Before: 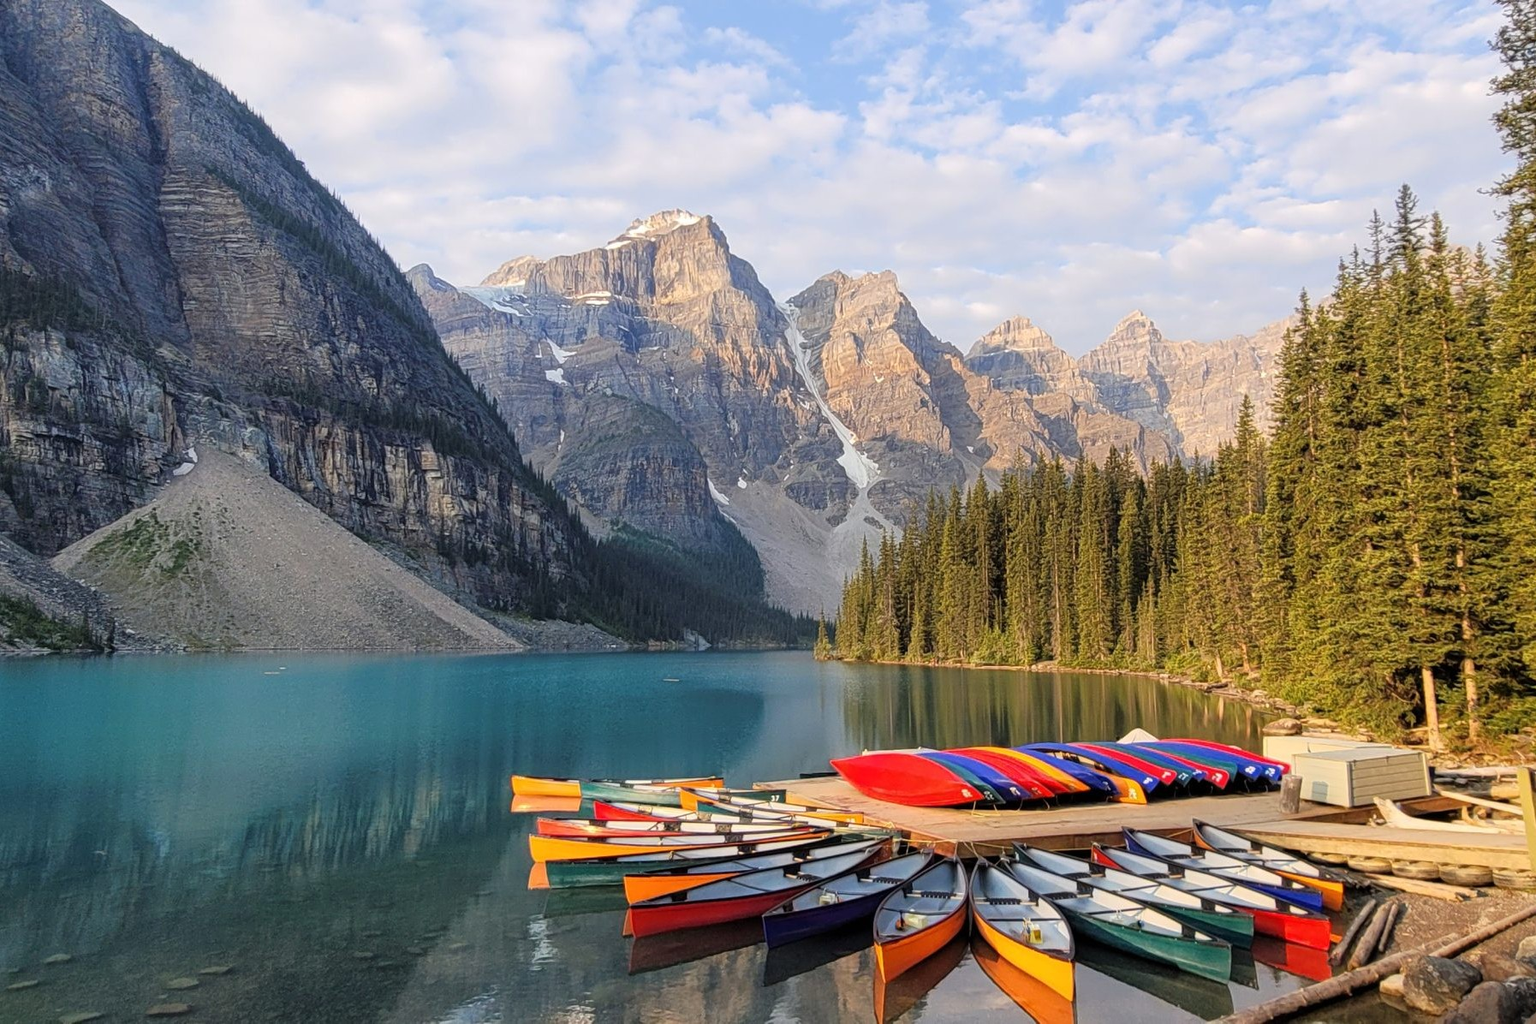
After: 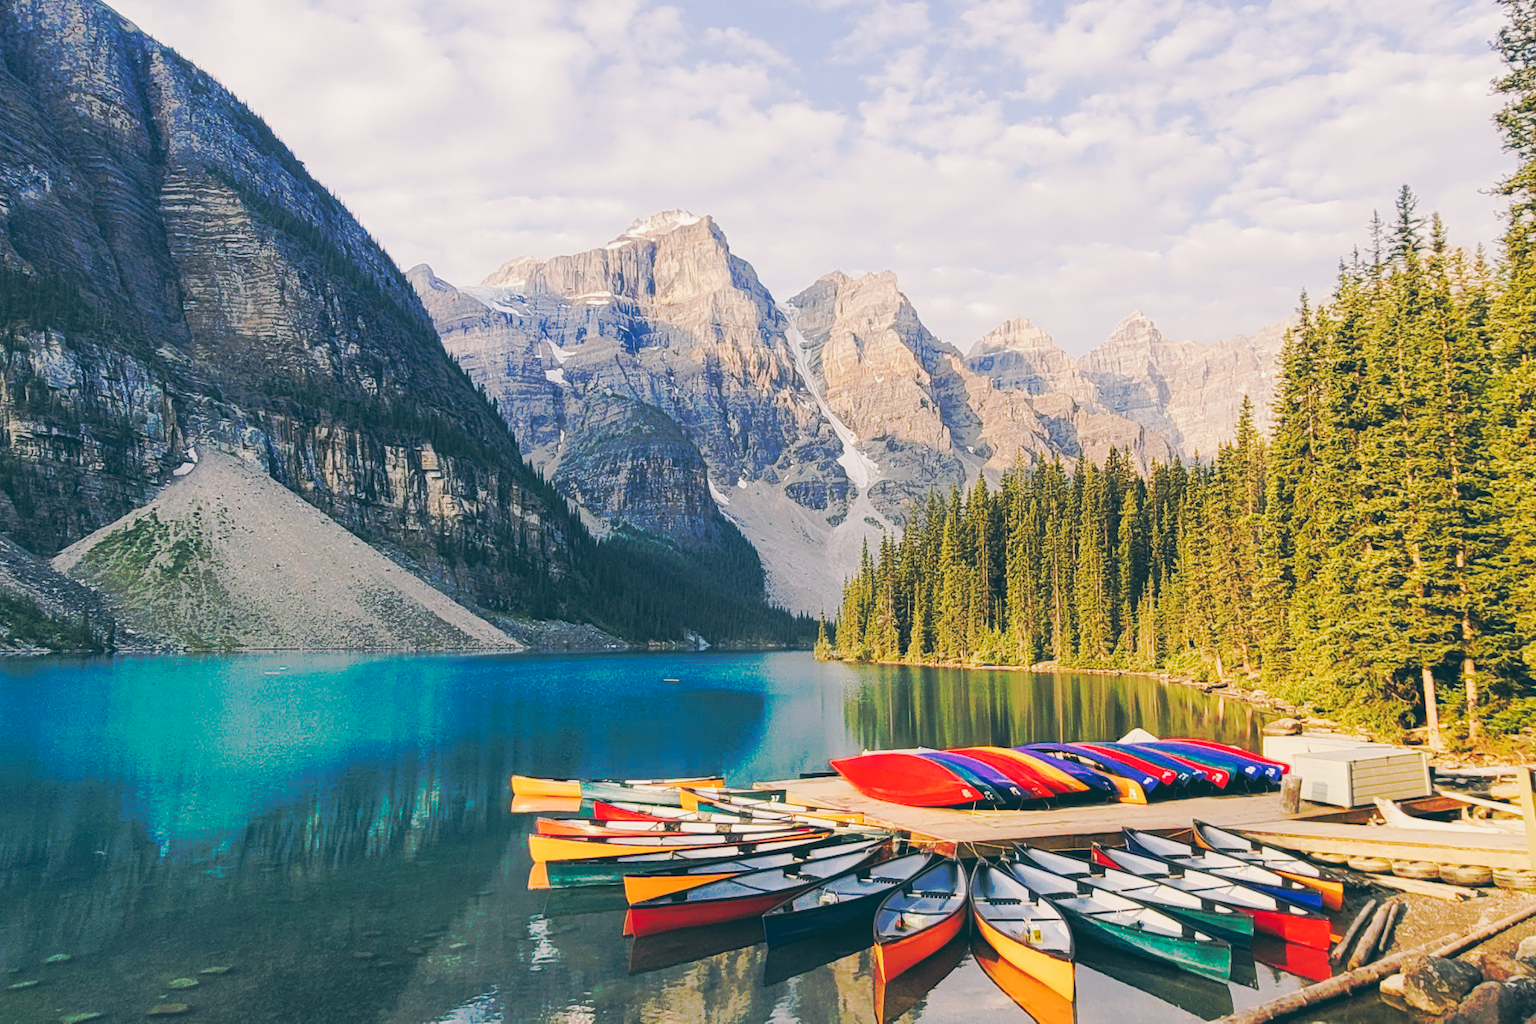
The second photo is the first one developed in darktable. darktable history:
tone curve: curves: ch0 [(0, 0) (0.003, 0.003) (0.011, 0.011) (0.025, 0.024) (0.044, 0.042) (0.069, 0.066) (0.1, 0.095) (0.136, 0.129) (0.177, 0.169) (0.224, 0.214) (0.277, 0.264) (0.335, 0.32) (0.399, 0.38) (0.468, 0.446) (0.543, 0.62) (0.623, 0.687) (0.709, 0.758) (0.801, 0.834) (0.898, 0.915) (1, 1)], preserve colors none
color look up table: target L [94.14, 92.8, 90.02, 82.77, 80.49, 74.29, 70.16, 66.87, 60.55, 55.8, 41.99, 28.92, 17.9, 93.37, 87.78, 81.27, 75.43, 72.54, 55.75, 60.74, 58.49, 54.55, 48.2, 37.28, 37.32, 24.23, 85.29, 81.21, 73.14, 70.4, 68.64, 67.74, 72.56, 60.97, 57.85, 49.62, 43.73, 44.68, 39.1, 26.41, 21.84, 19.13, 17.73, 80.6, 63.31, 55.45, 44.05, 52.84, 28.01], target a [-4.57, -6.641, -14.32, -20.5, -12.77, -13.91, -3.948, -53.54, -9.213, -39.15, -8.372, -28.36, -9.866, 2.738, 6.593, 16.48, 30.53, 35.68, 76.12, 39.01, 62.52, 20.8, 74.39, 40.66, 46.67, 6.353, 17.23, 5.299, 36.24, 3.318, 51.52, 30.54, 54.46, 15.3, 23.56, 67.6, 24.58, 63.22, 52.47, 29.4, 10.07, 6.632, -4.986, -17.45, -16.62, -9.641, 0.924, -31.26, -7.844], target b [23.7, 7.788, 20.14, 12.77, 28.65, 10.87, 66.78, 39.81, 32.49, 15.95, 8.329, 10.91, -3.839, 4.189, 21.23, 64.49, 10, 31.23, 42.18, 54.69, 62.12, 31.9, 16.95, 13.13, 29.86, 7.91, -7.013, -12.94, -24.73, 2.905, -8.521, -3.153, -27.43, -26.91, -50.89, -34.71, -39.68, -58.67, -25.44, -65.64, -3.647, -32.96, -10.25, -4.691, -38.85, -23.41, -54.11, -8.712, -27.28], num patches 49
